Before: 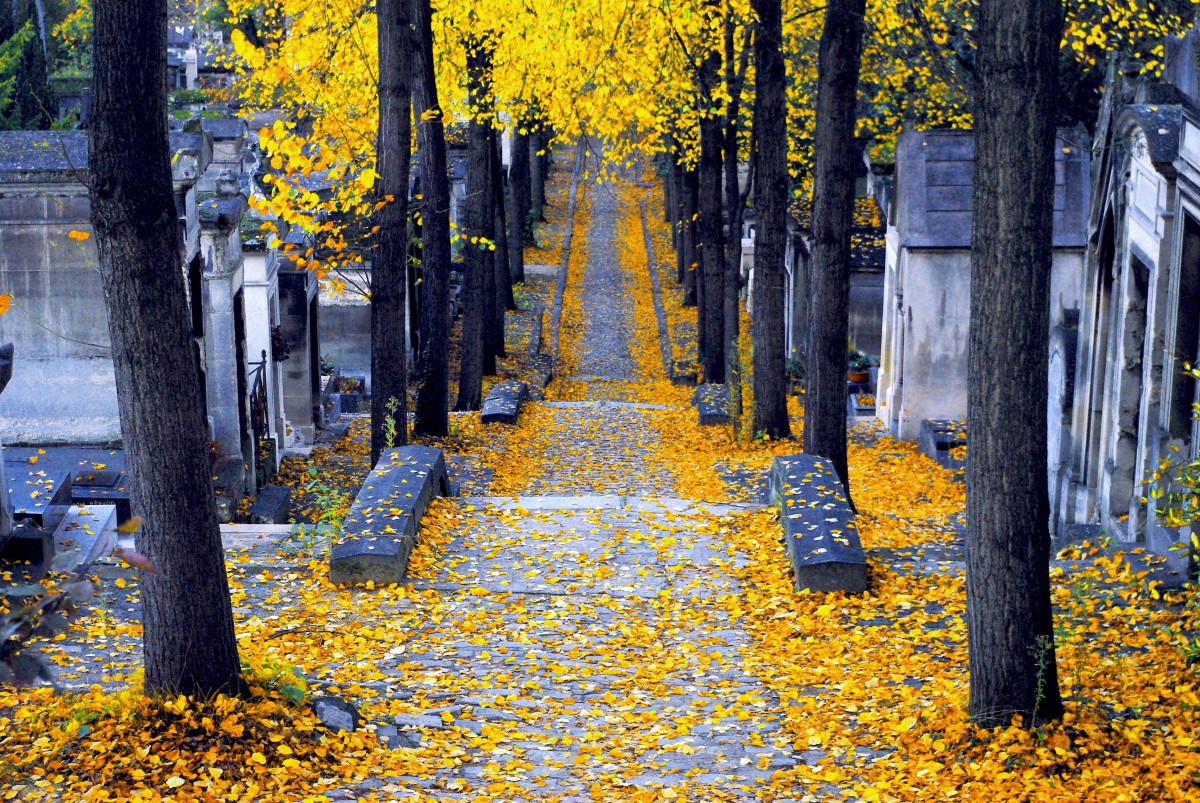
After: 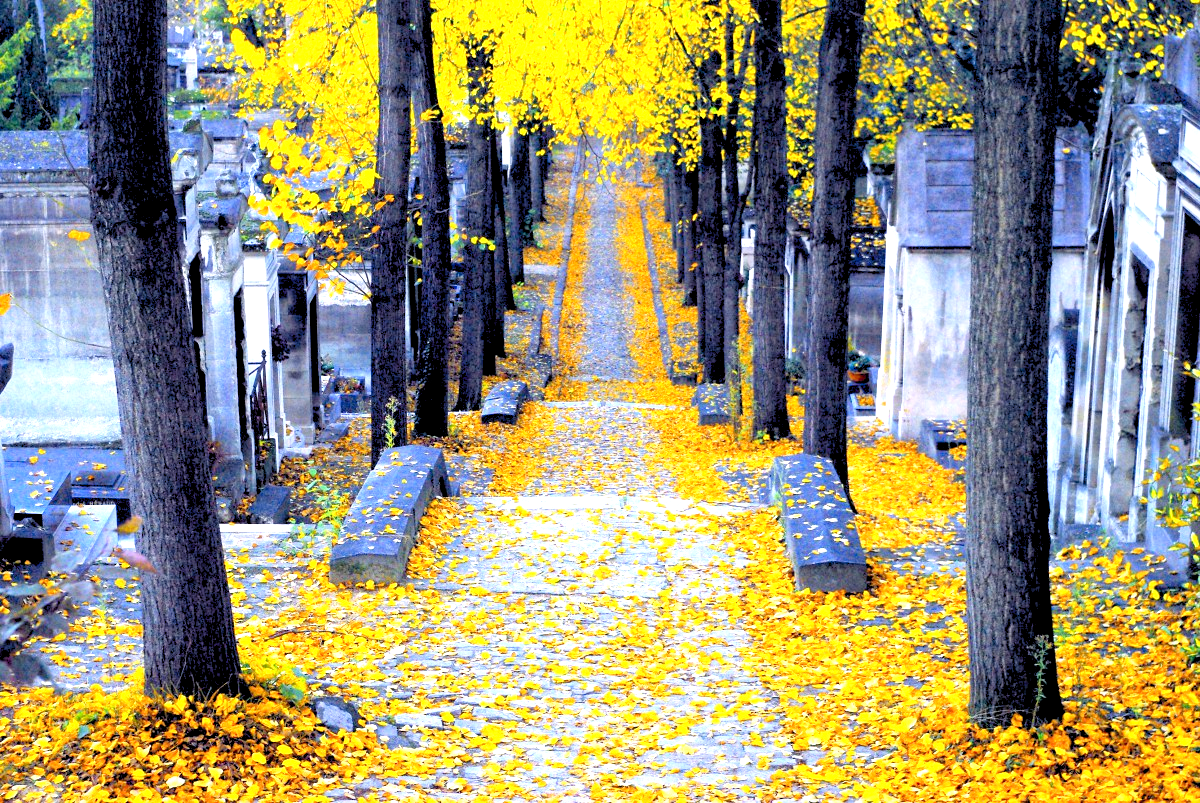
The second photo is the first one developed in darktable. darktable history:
levels: black 3.83%, white 90.64%, levels [0.044, 0.416, 0.908]
exposure: exposure 0.636 EV, compensate highlight preservation false
